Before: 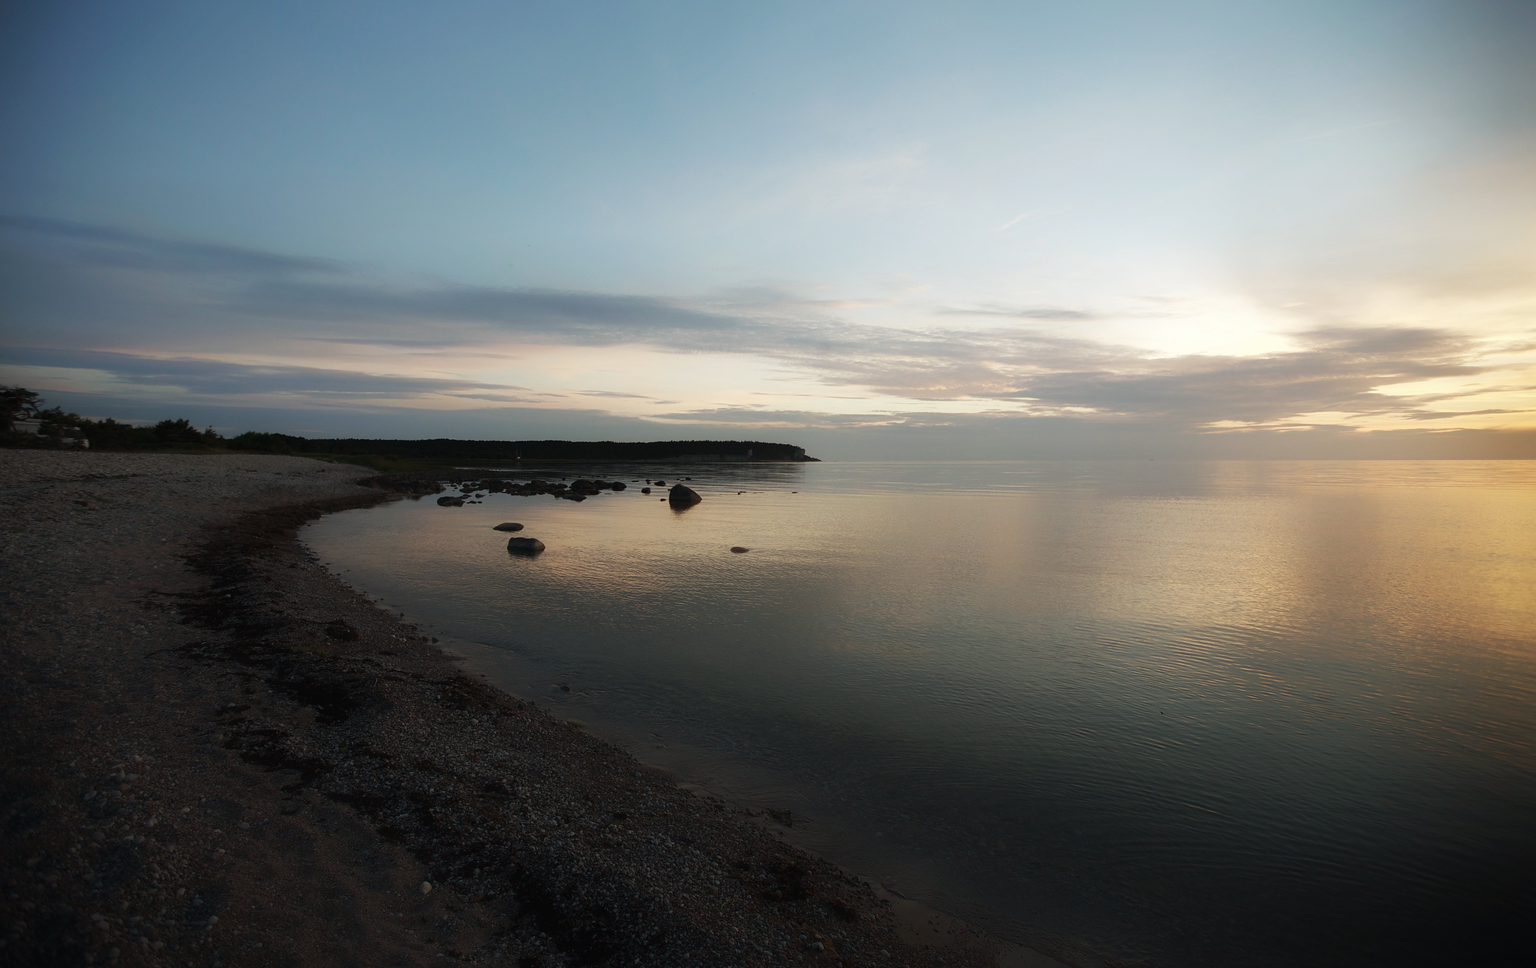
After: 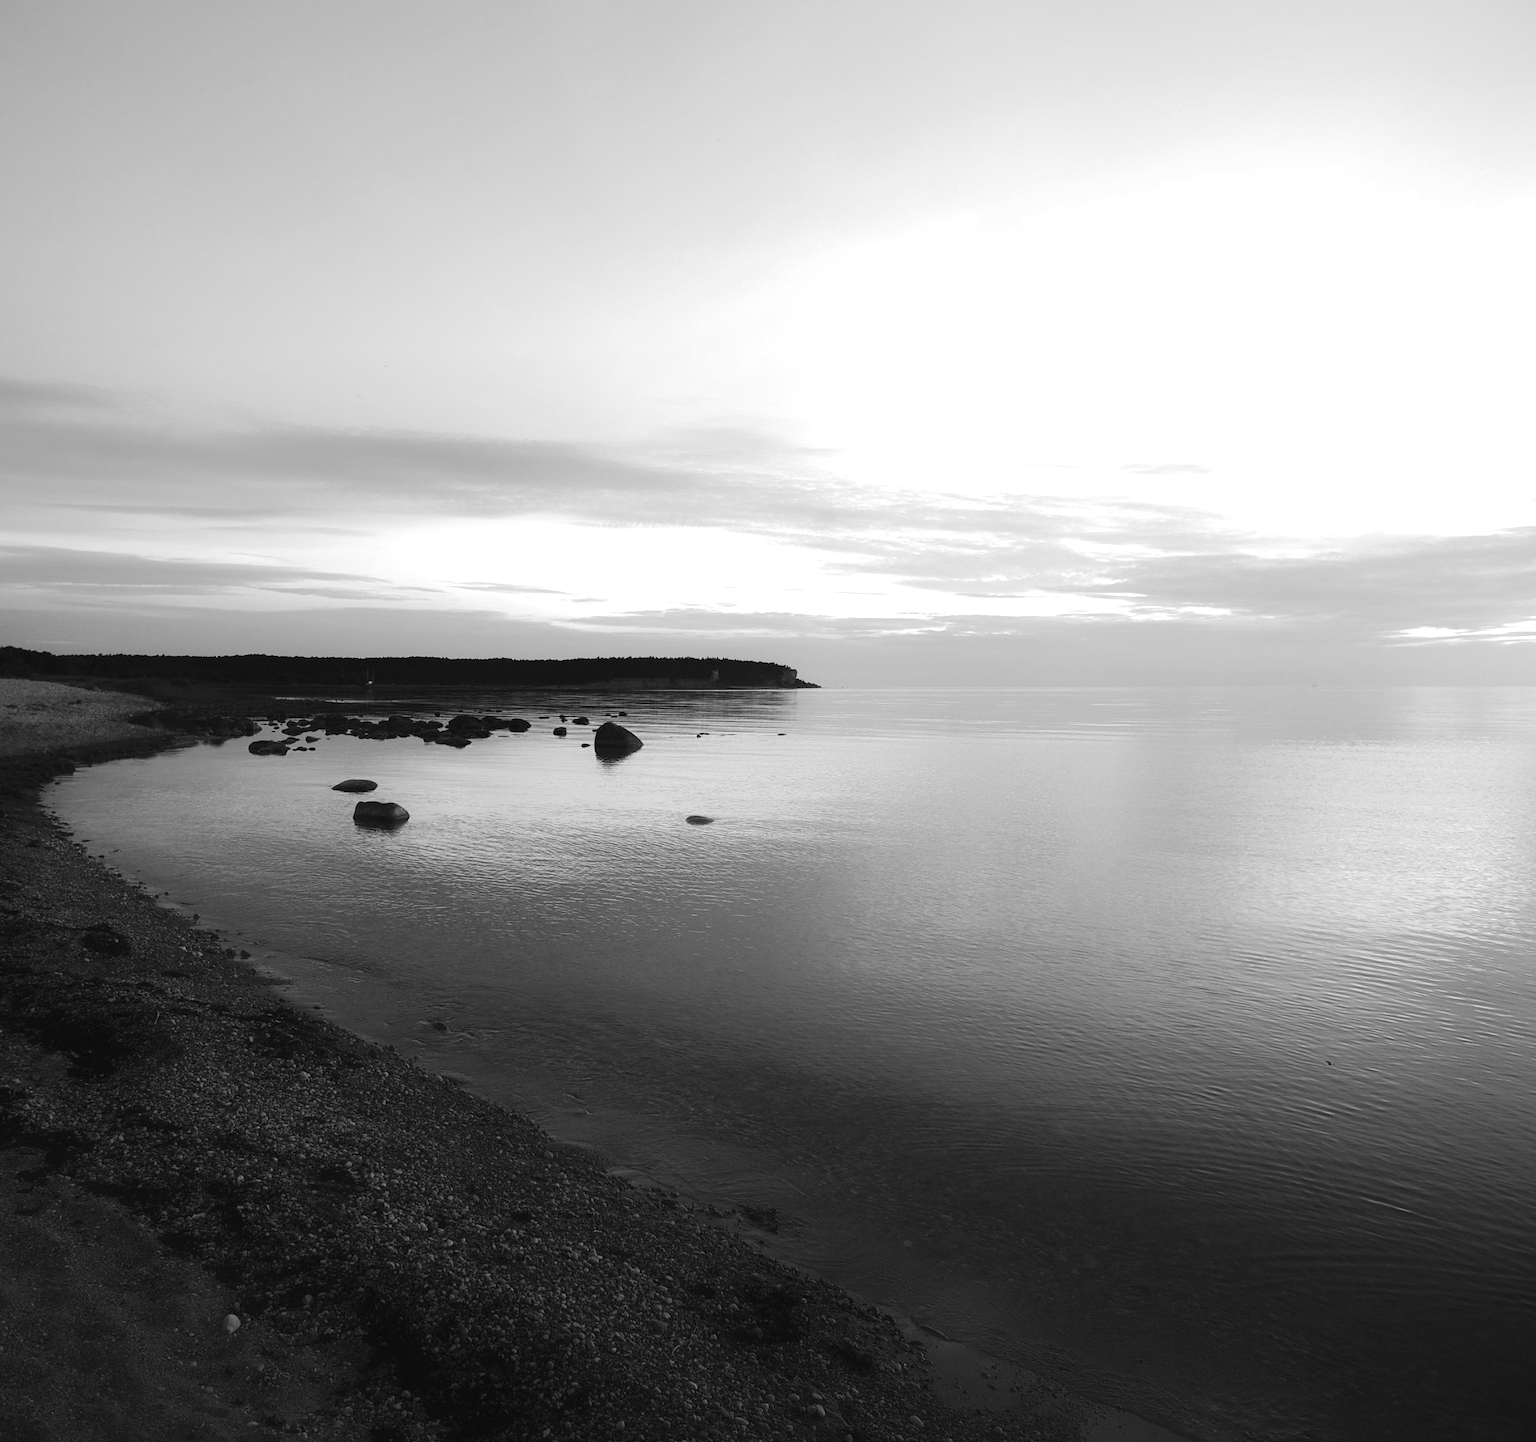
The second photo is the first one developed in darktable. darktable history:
tone curve: curves: ch0 [(0, 0) (0.003, 0.02) (0.011, 0.023) (0.025, 0.028) (0.044, 0.045) (0.069, 0.063) (0.1, 0.09) (0.136, 0.122) (0.177, 0.166) (0.224, 0.223) (0.277, 0.297) (0.335, 0.384) (0.399, 0.461) (0.468, 0.549) (0.543, 0.632) (0.623, 0.705) (0.709, 0.772) (0.801, 0.844) (0.898, 0.91) (1, 1)], color space Lab, independent channels, preserve colors none
crop and rotate: left 17.631%, right 15.284%
exposure: black level correction 0, exposure 0.693 EV, compensate highlight preservation false
color zones: curves: ch1 [(0, -0.014) (0.143, -0.013) (0.286, -0.013) (0.429, -0.016) (0.571, -0.019) (0.714, -0.015) (0.857, 0.002) (1, -0.014)]
